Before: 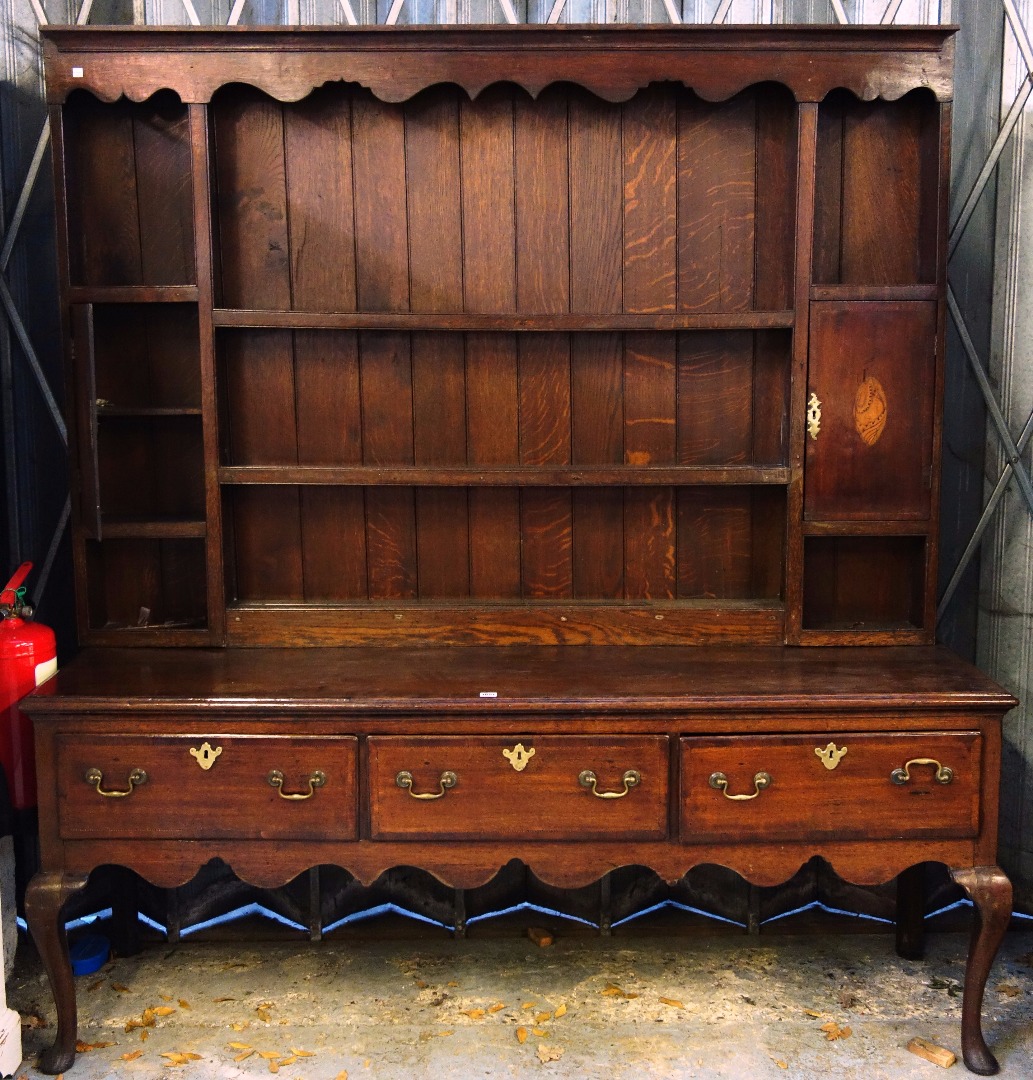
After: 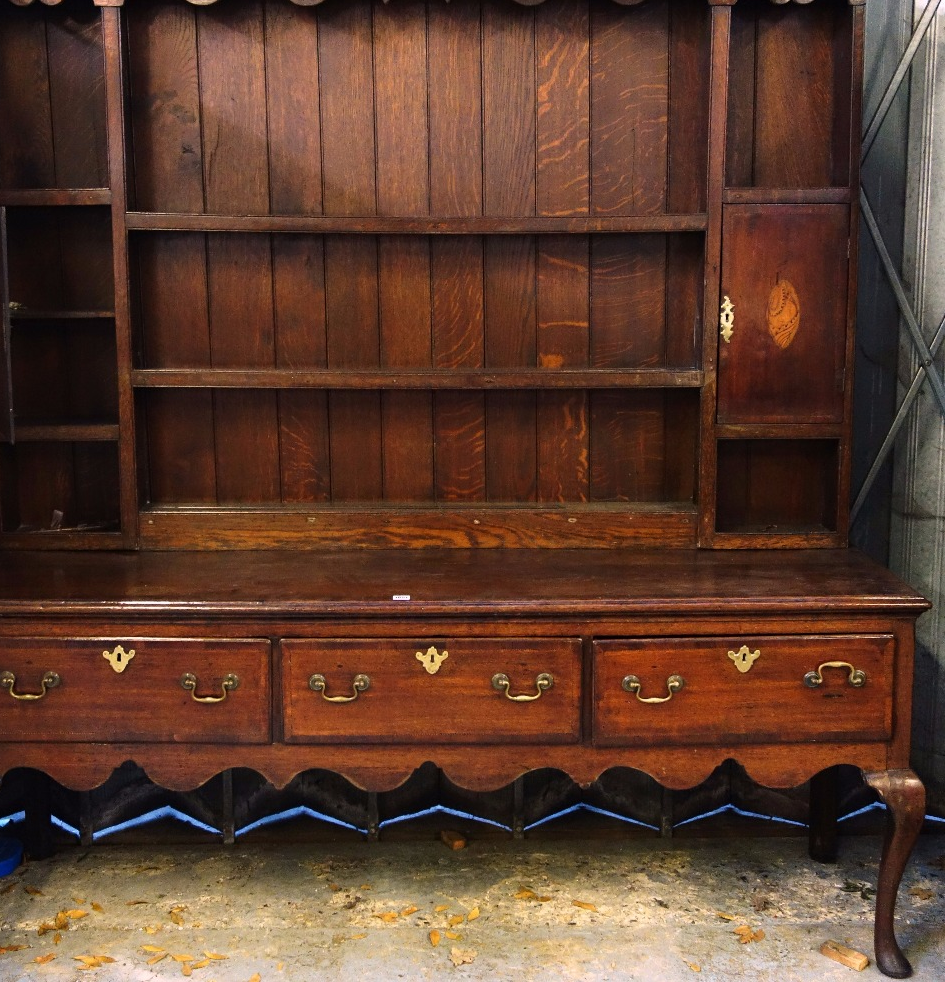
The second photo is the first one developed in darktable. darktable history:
crop and rotate: left 8.502%, top 9.012%
